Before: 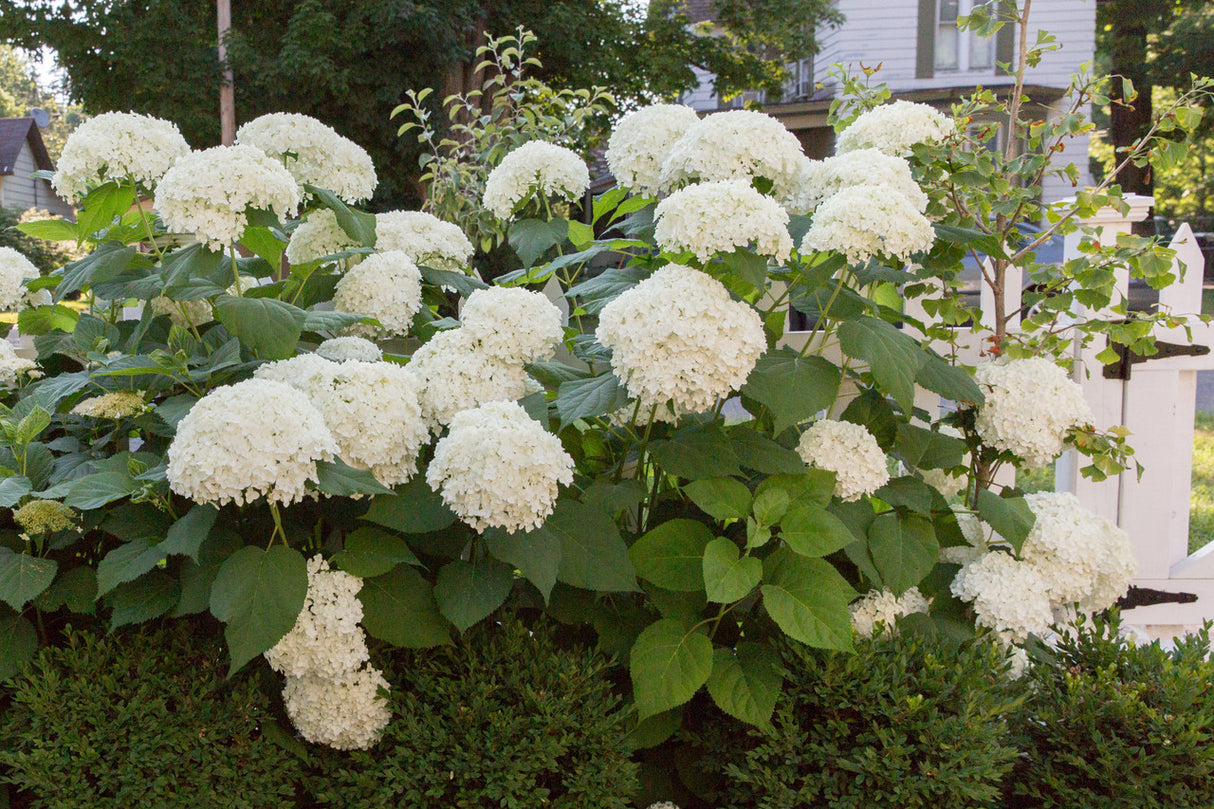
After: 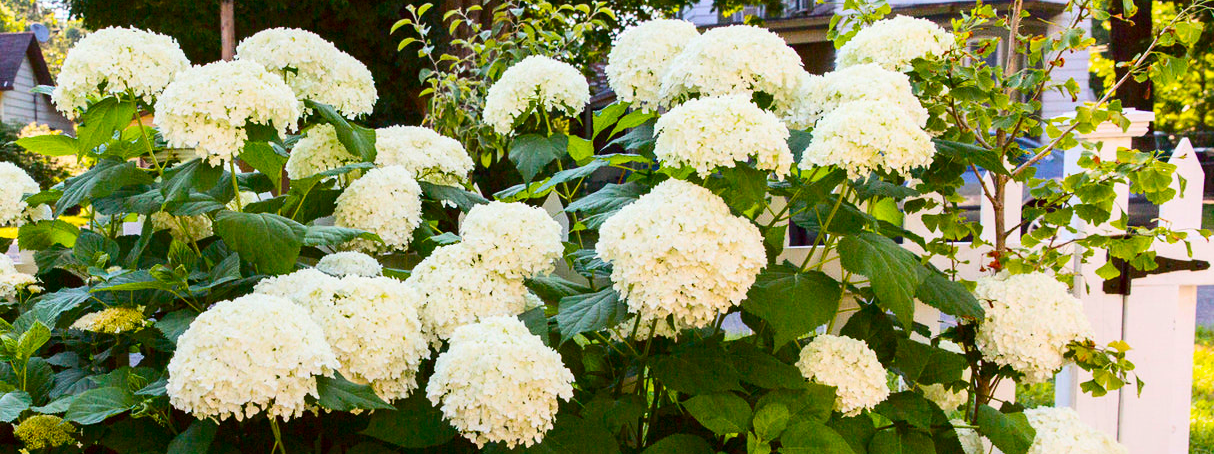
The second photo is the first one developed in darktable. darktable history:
crop and rotate: top 10.605%, bottom 33.274%
color balance rgb: linear chroma grading › global chroma 25%, perceptual saturation grading › global saturation 50%
contrast brightness saturation: contrast 0.28
